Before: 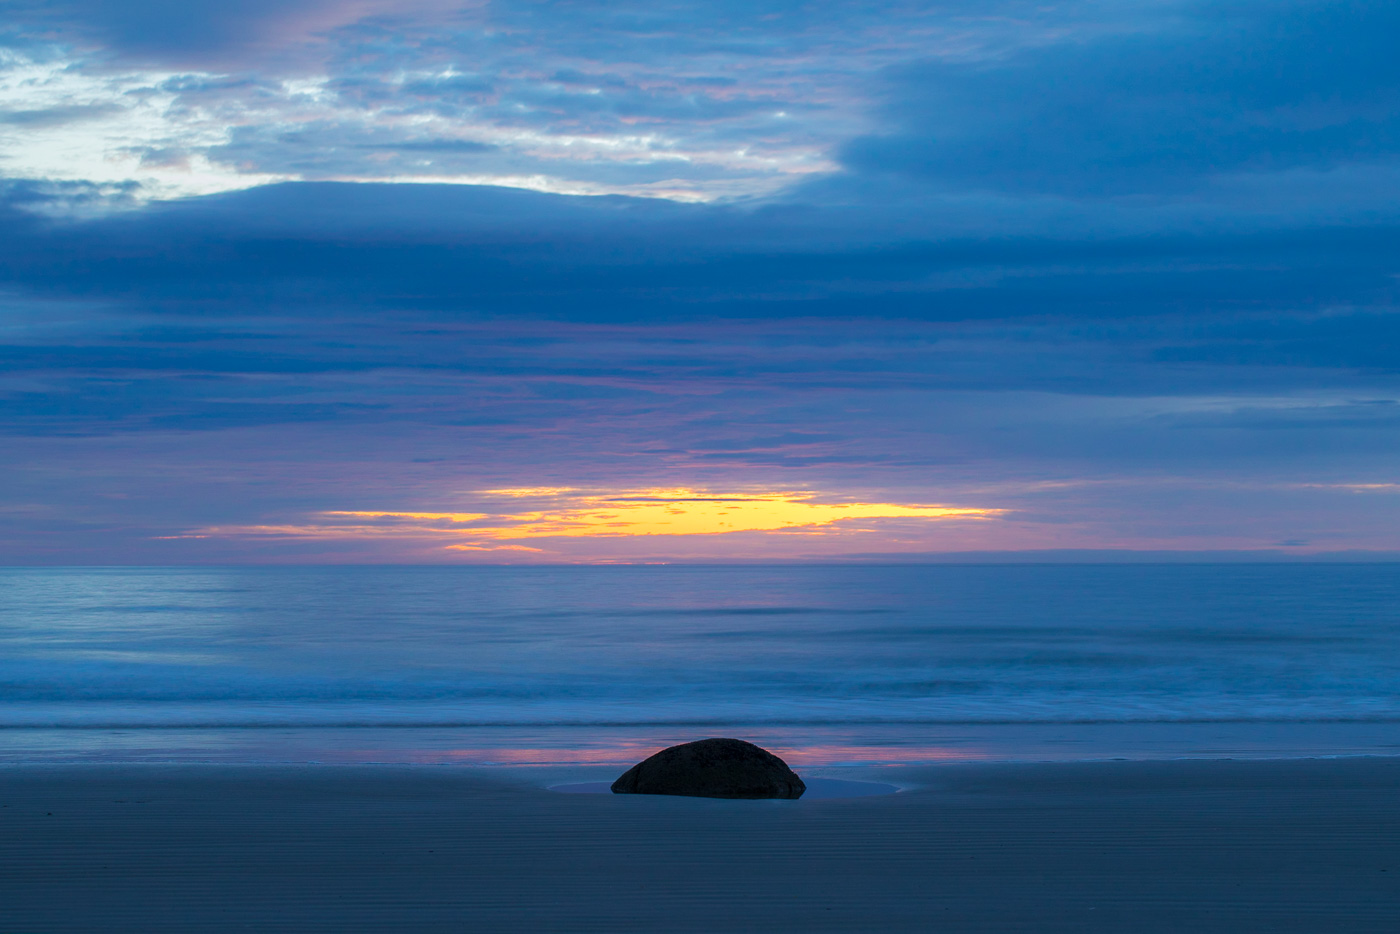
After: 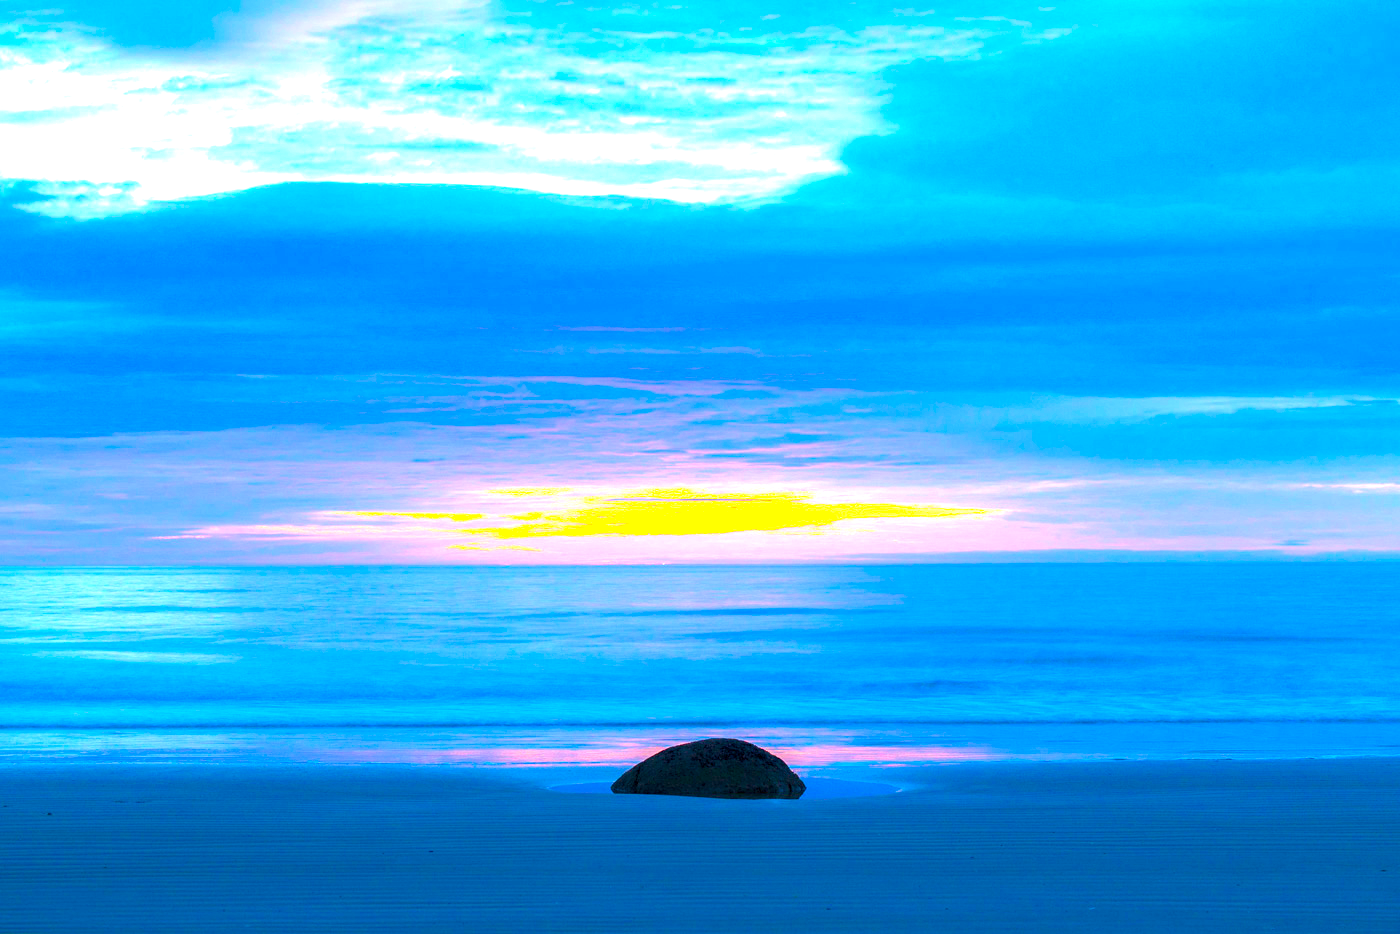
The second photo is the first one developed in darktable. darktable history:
exposure: black level correction 0, exposure 1.685 EV, compensate highlight preservation false
color balance rgb: linear chroma grading › global chroma 14.508%, perceptual saturation grading › global saturation 43.948%, perceptual saturation grading › highlights -25.641%, perceptual saturation grading › shadows 50.156%, global vibrance 9.504%
